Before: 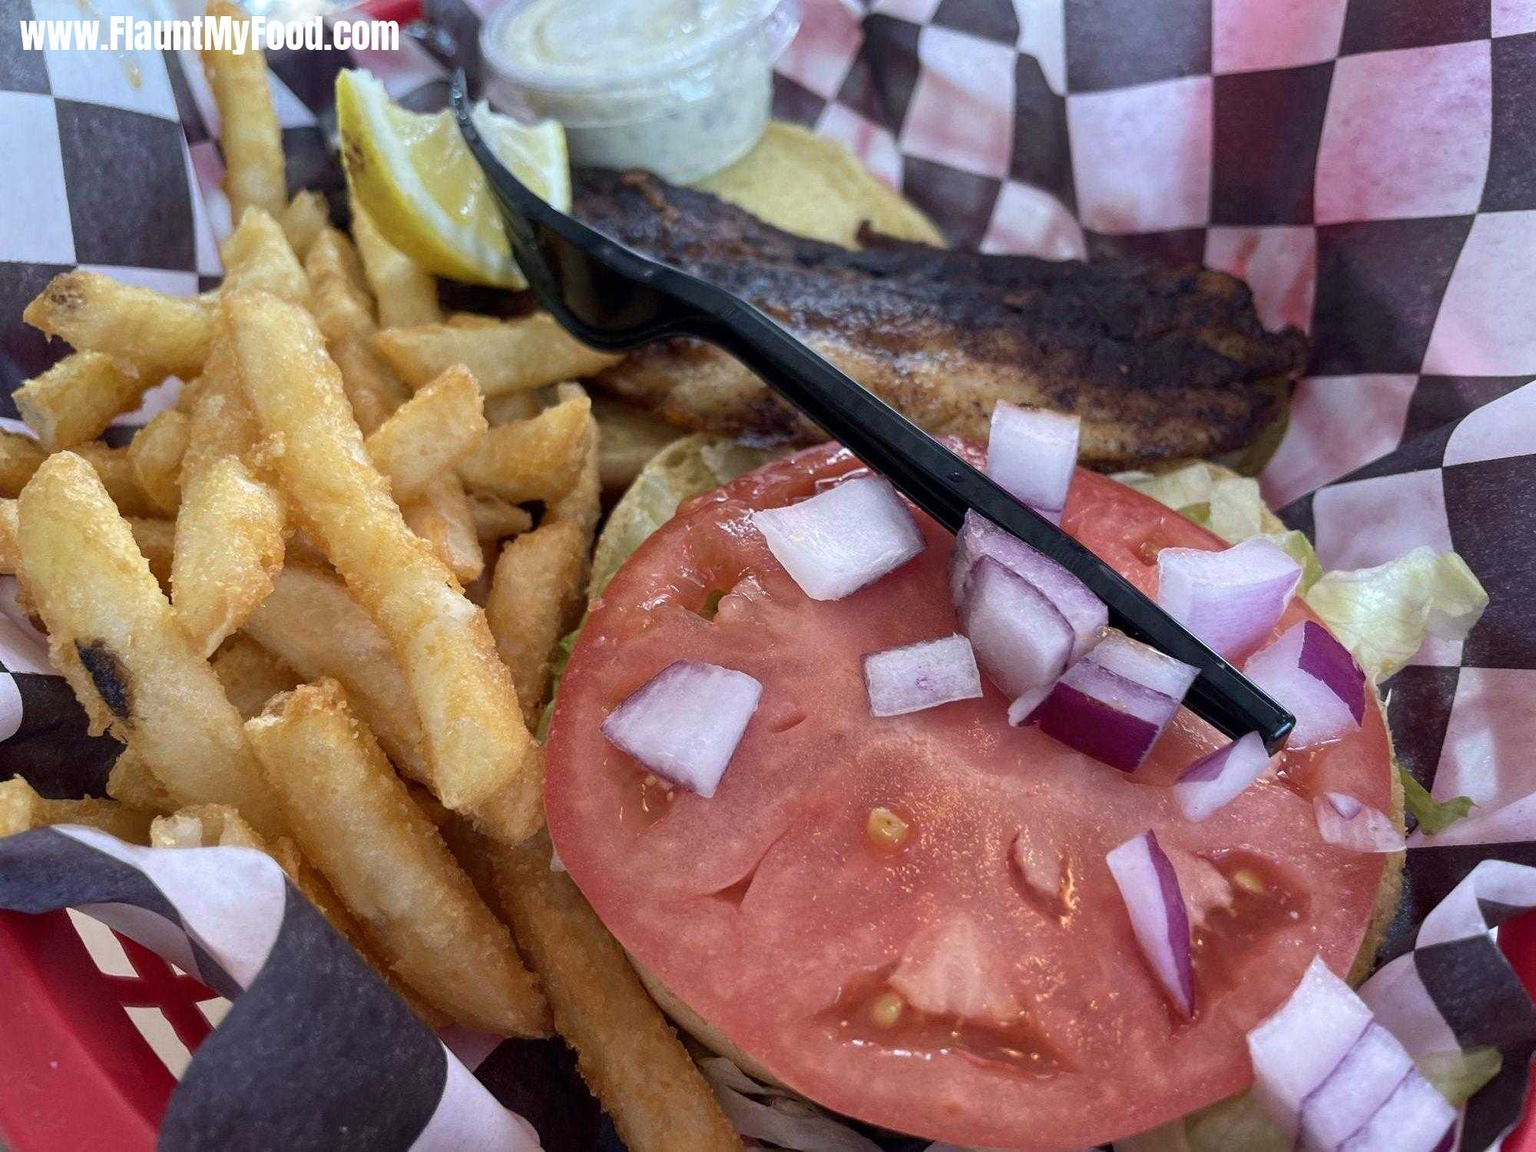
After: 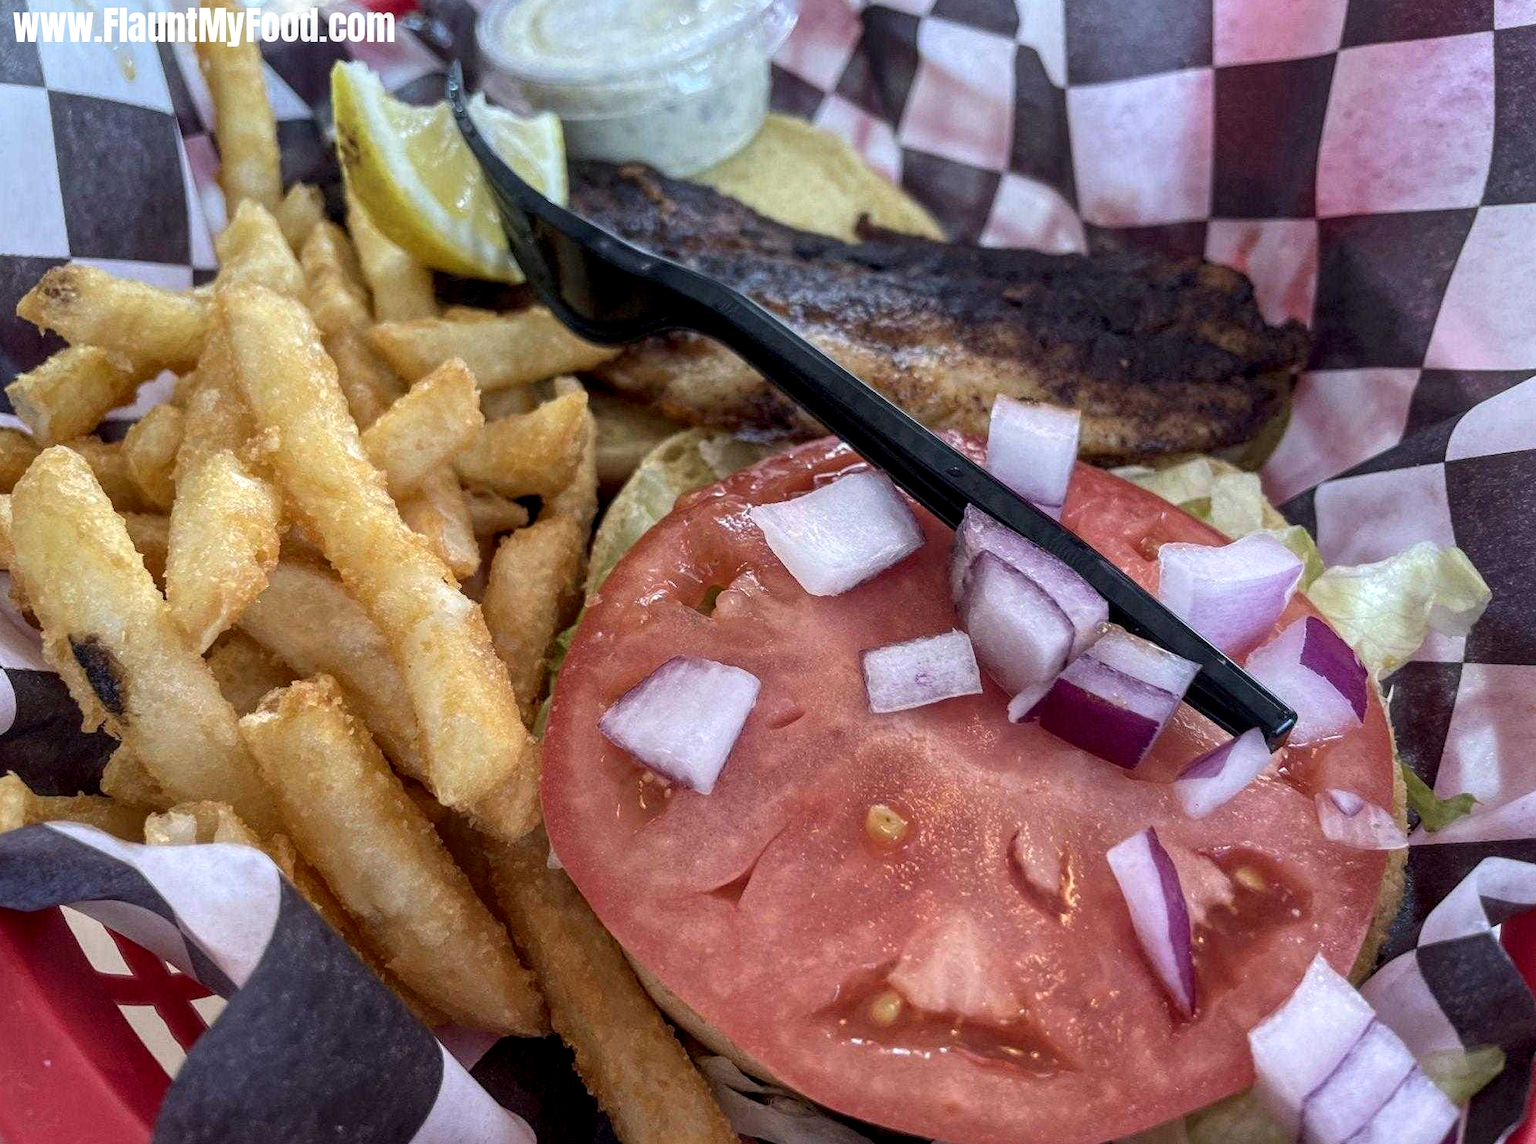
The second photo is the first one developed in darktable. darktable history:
crop: left 0.491%, top 0.74%, right 0.137%, bottom 0.473%
local contrast: detail 130%
